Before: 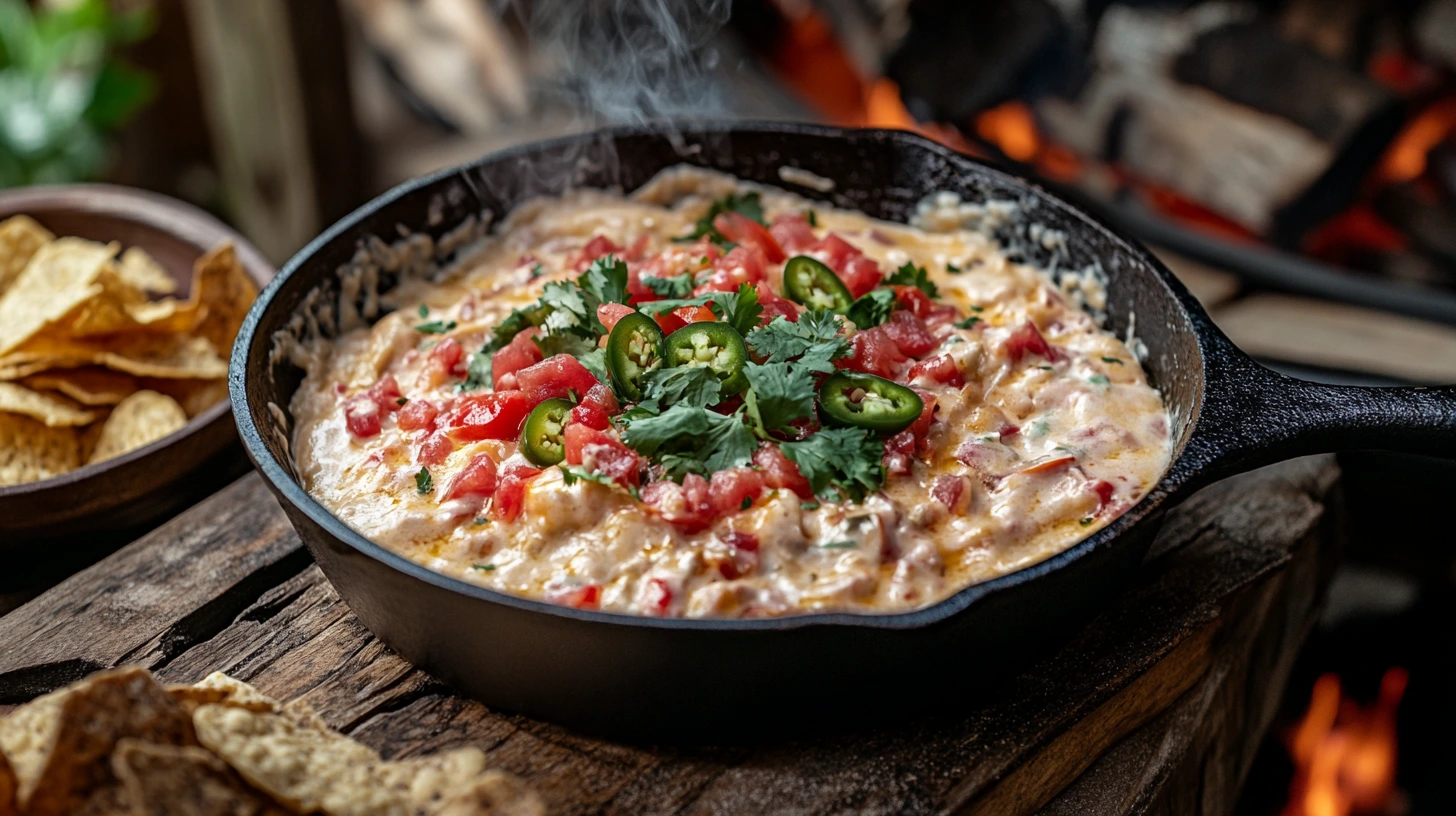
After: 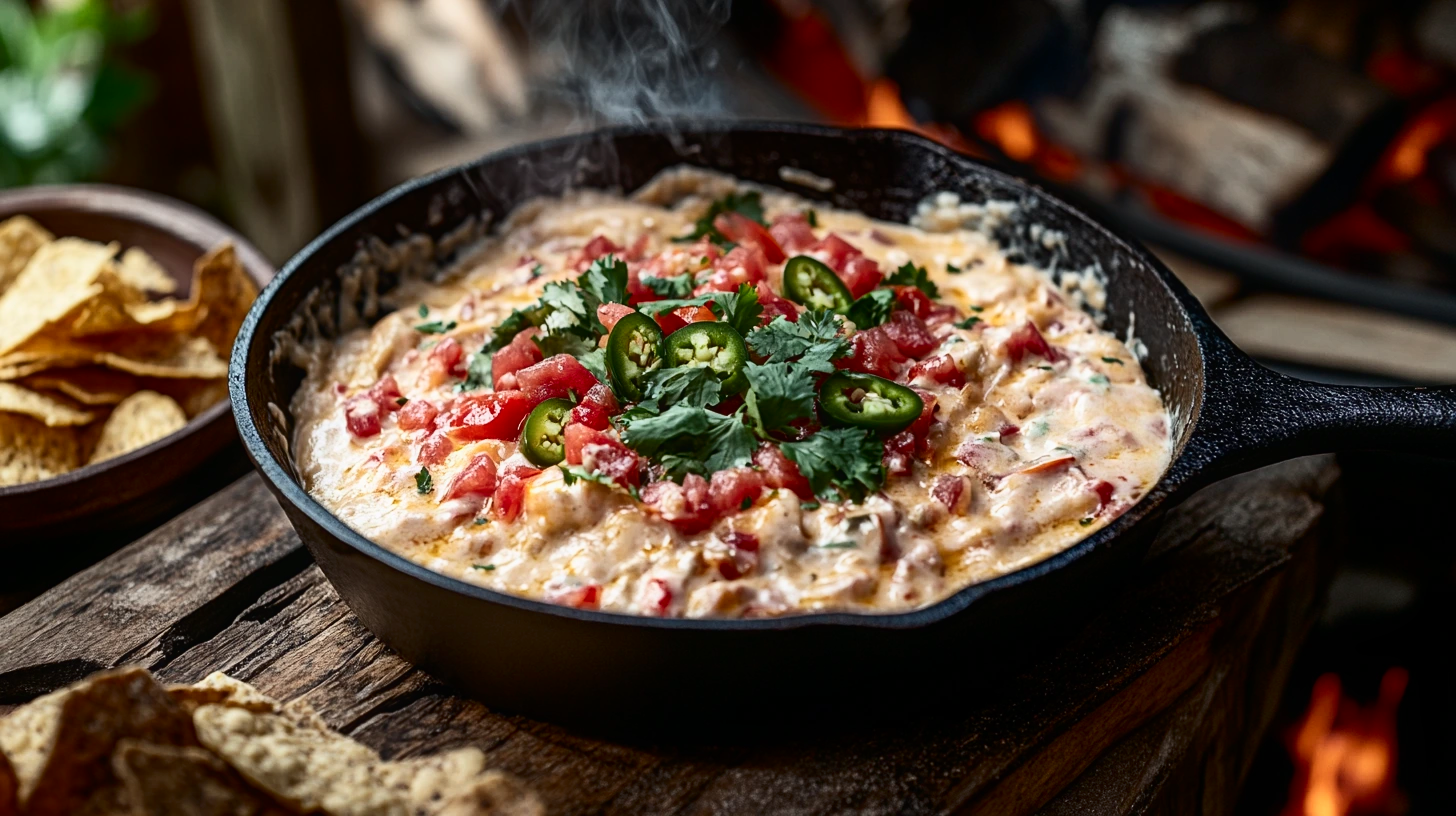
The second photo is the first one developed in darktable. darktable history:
contrast equalizer: y [[0.5, 0.488, 0.462, 0.461, 0.491, 0.5], [0.5 ×6], [0.5 ×6], [0 ×6], [0 ×6]]
contrast brightness saturation: contrast 0.28
